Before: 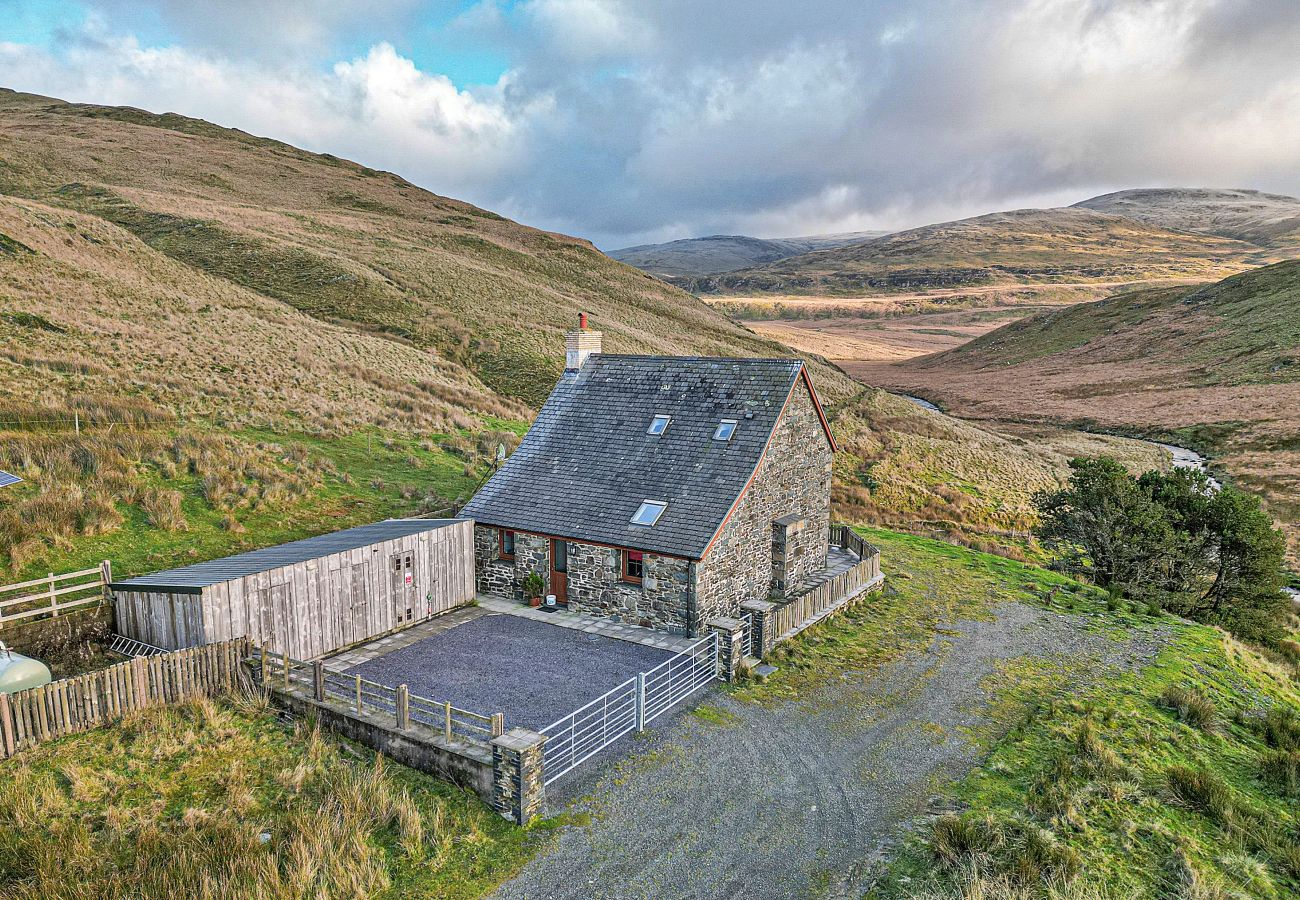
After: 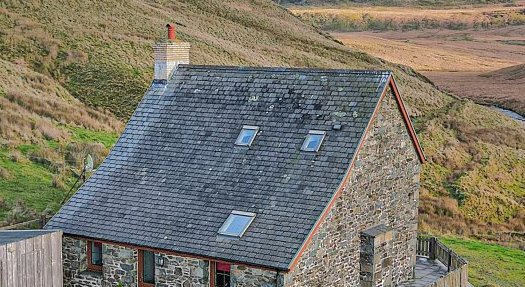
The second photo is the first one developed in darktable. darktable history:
crop: left 31.751%, top 32.172%, right 27.8%, bottom 35.83%
shadows and highlights: shadows 25, highlights -70
